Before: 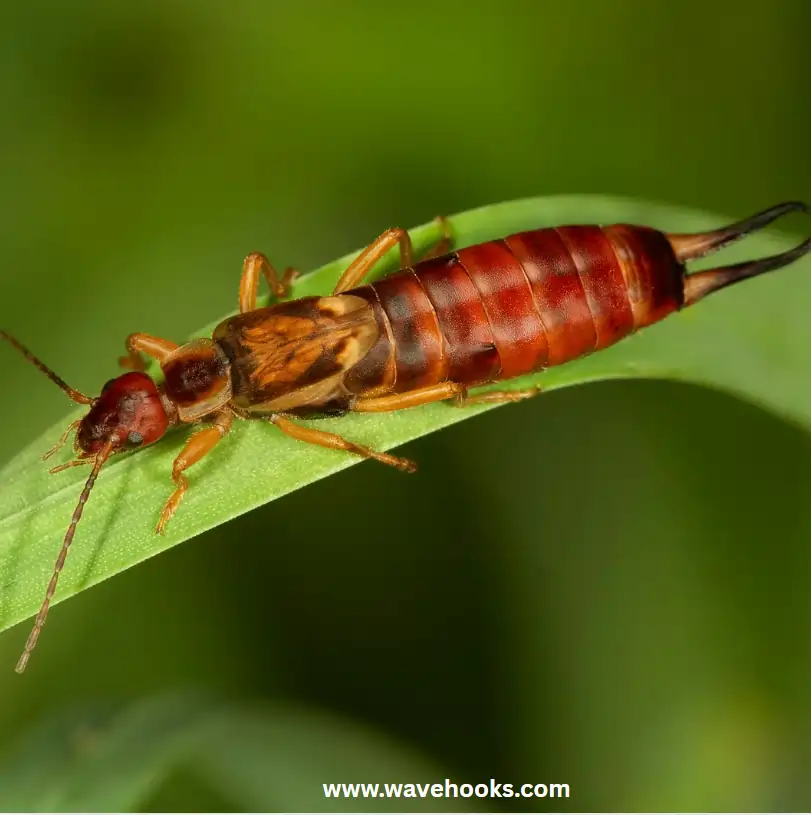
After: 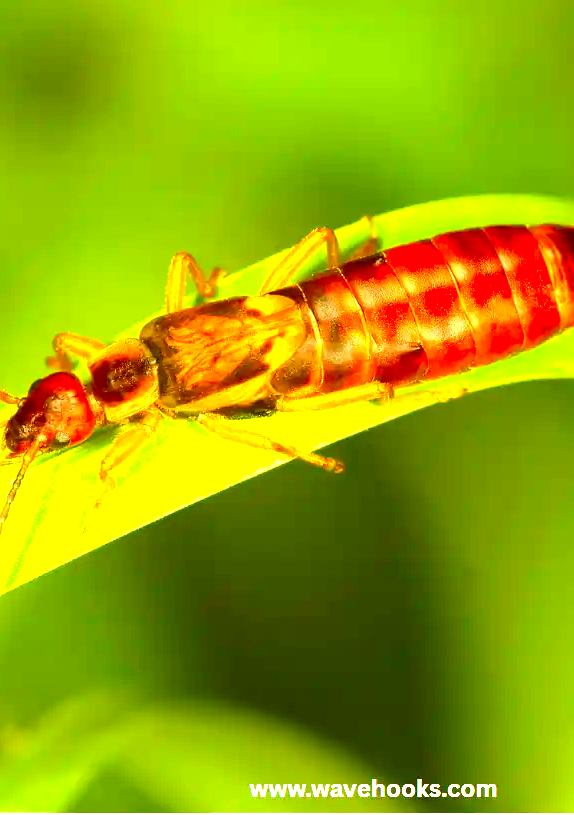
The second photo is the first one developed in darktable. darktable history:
exposure: black level correction 0, exposure 2.088 EV, compensate exposure bias true, compensate highlight preservation false
color correction: highlights a* 0.162, highlights b* 29.53, shadows a* -0.162, shadows b* 21.09
contrast brightness saturation: contrast 0.09, saturation 0.28
crop and rotate: left 9.061%, right 20.142%
